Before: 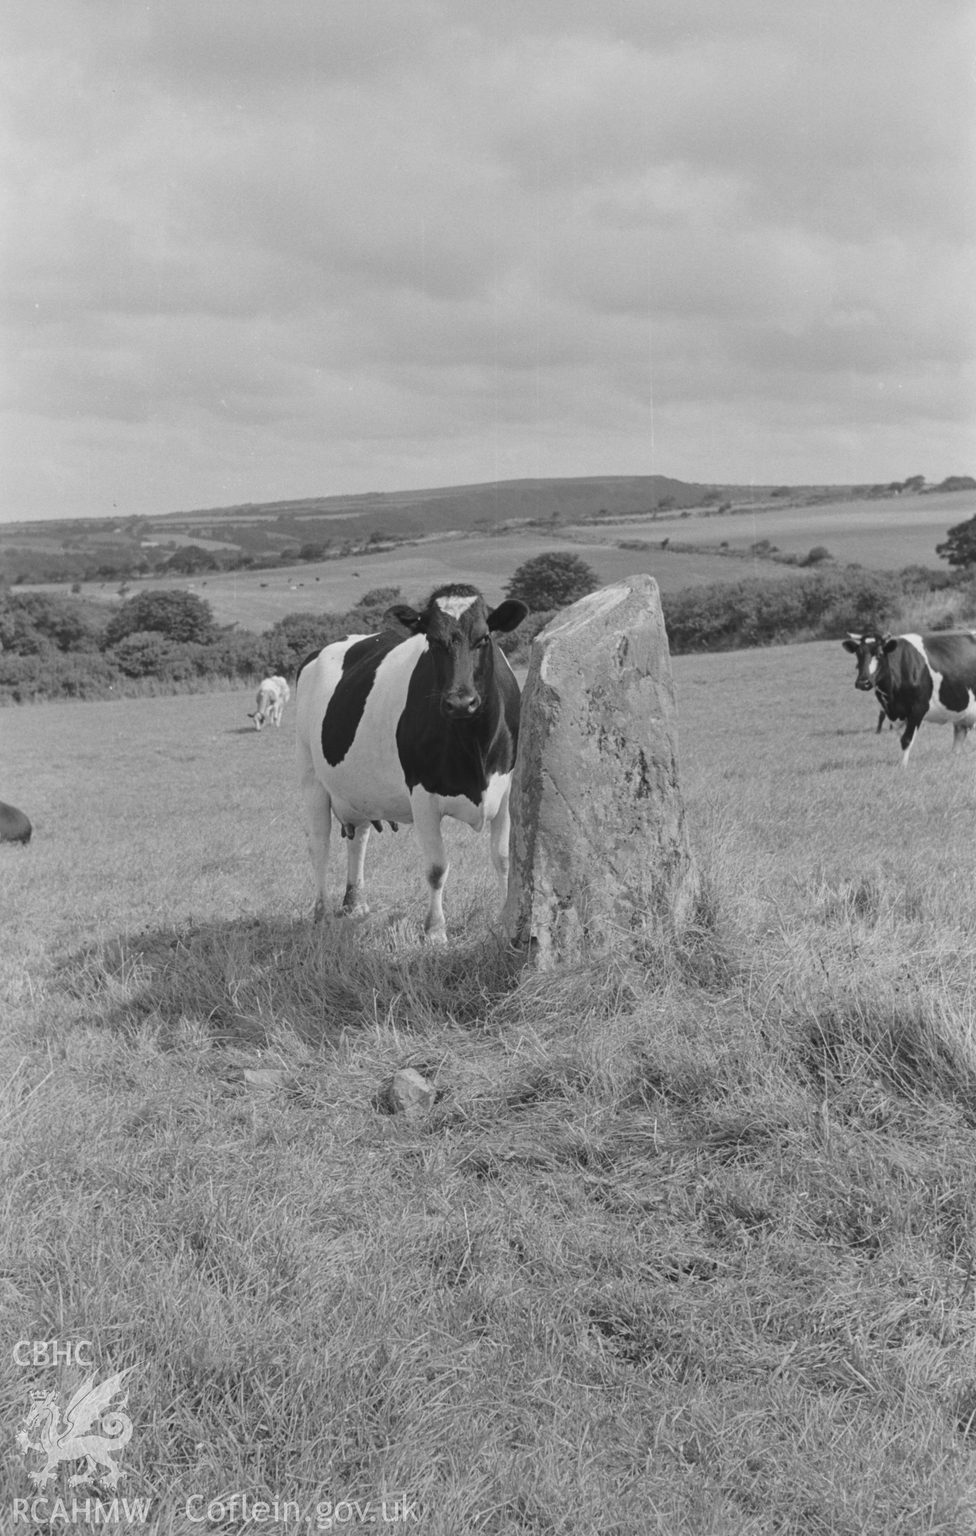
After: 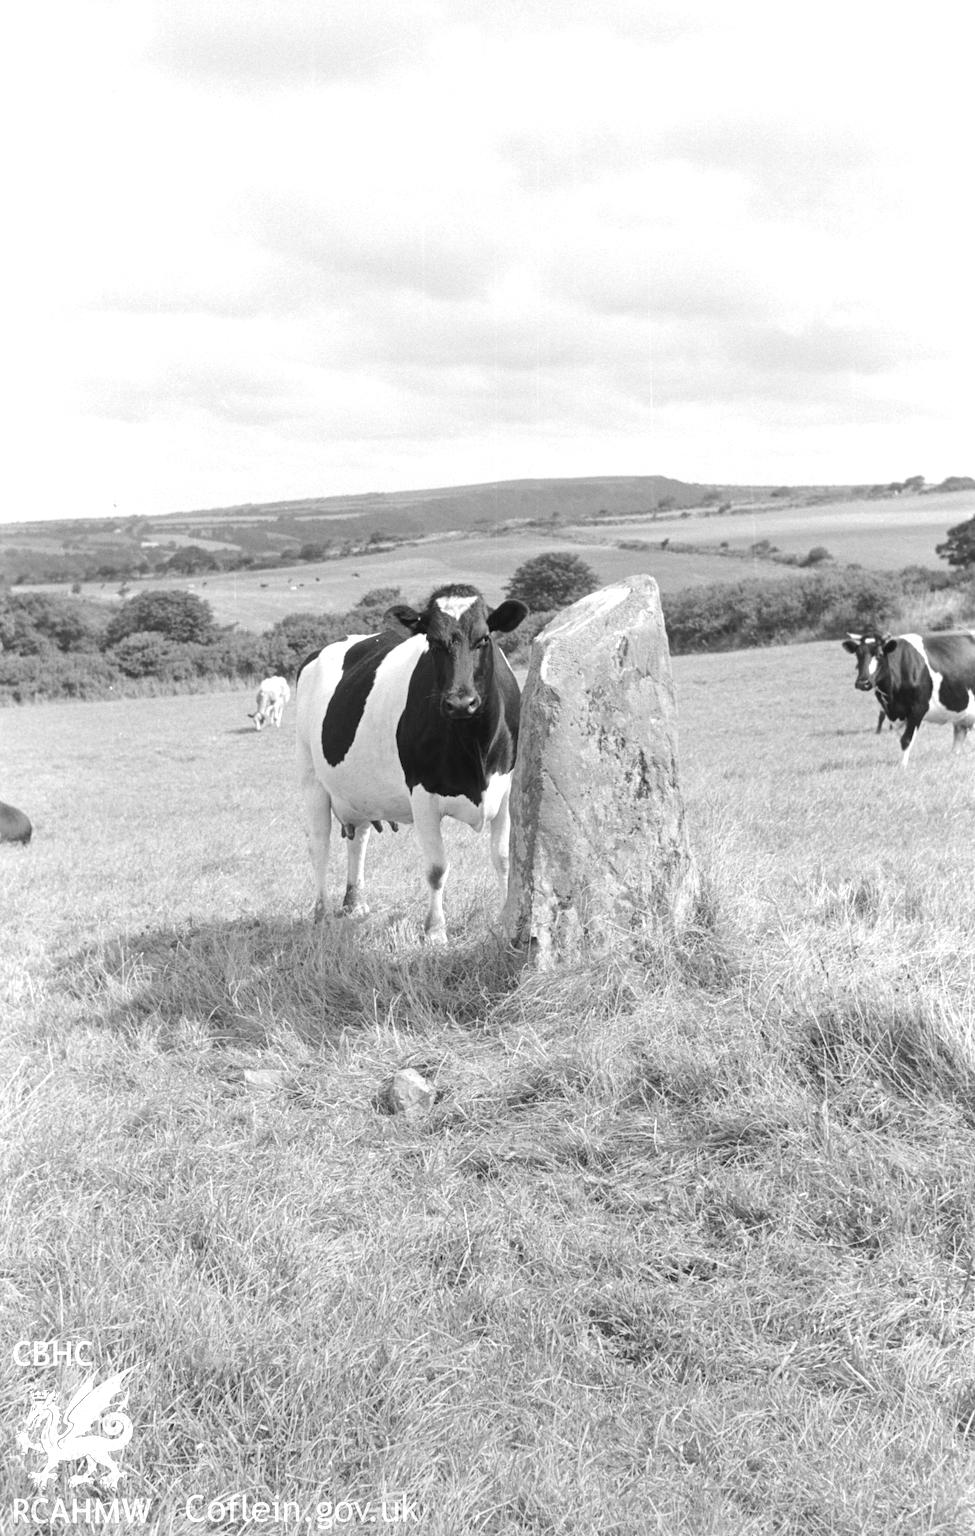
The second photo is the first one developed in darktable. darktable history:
tone equalizer: -8 EV -1.07 EV, -7 EV -1.01 EV, -6 EV -0.897 EV, -5 EV -0.594 EV, -3 EV 0.587 EV, -2 EV 0.882 EV, -1 EV 0.985 EV, +0 EV 1.06 EV
